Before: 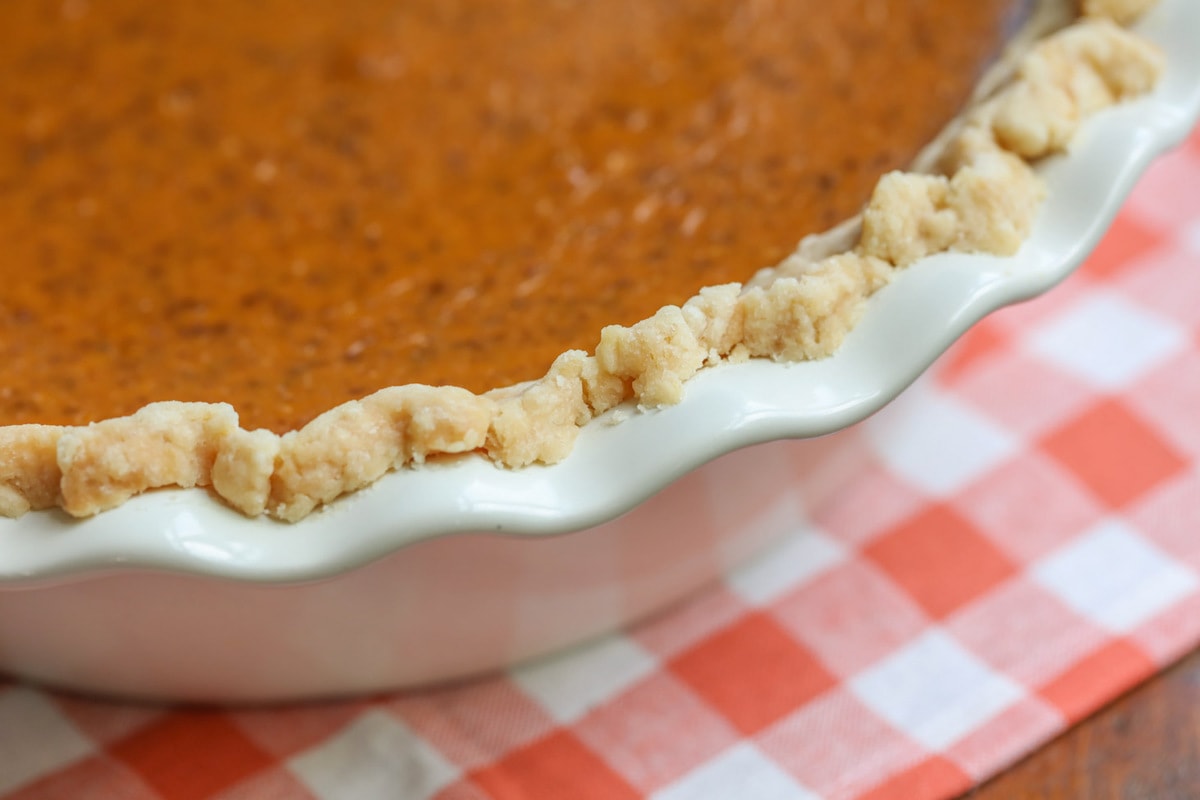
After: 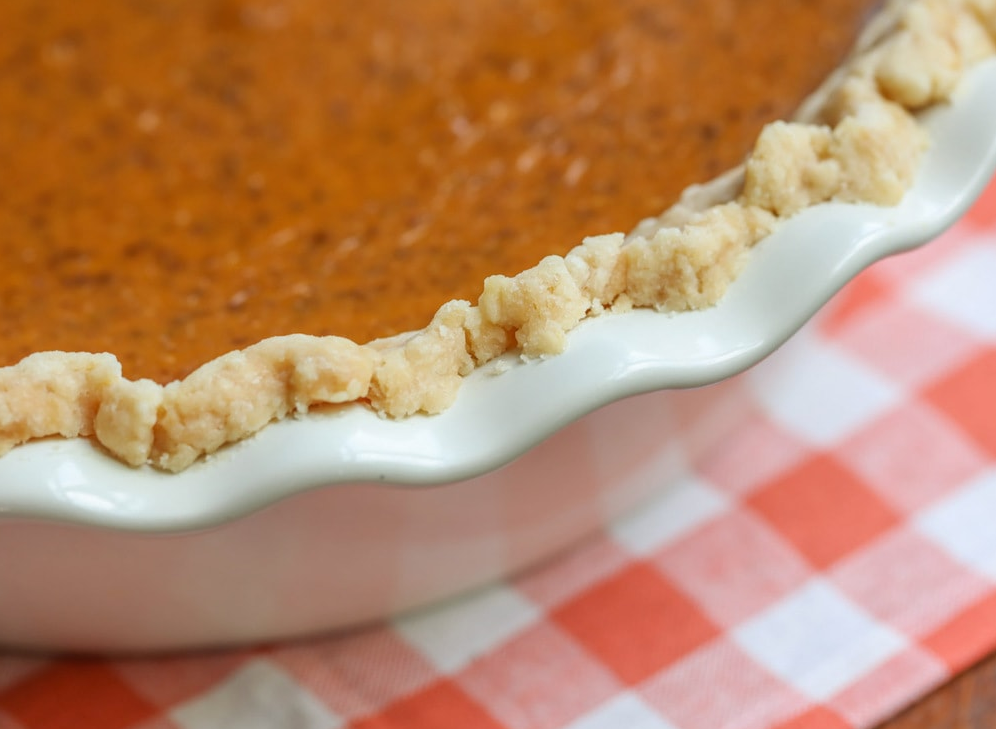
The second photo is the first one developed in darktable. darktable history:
crop: left 9.812%, top 6.347%, right 7.167%, bottom 2.486%
